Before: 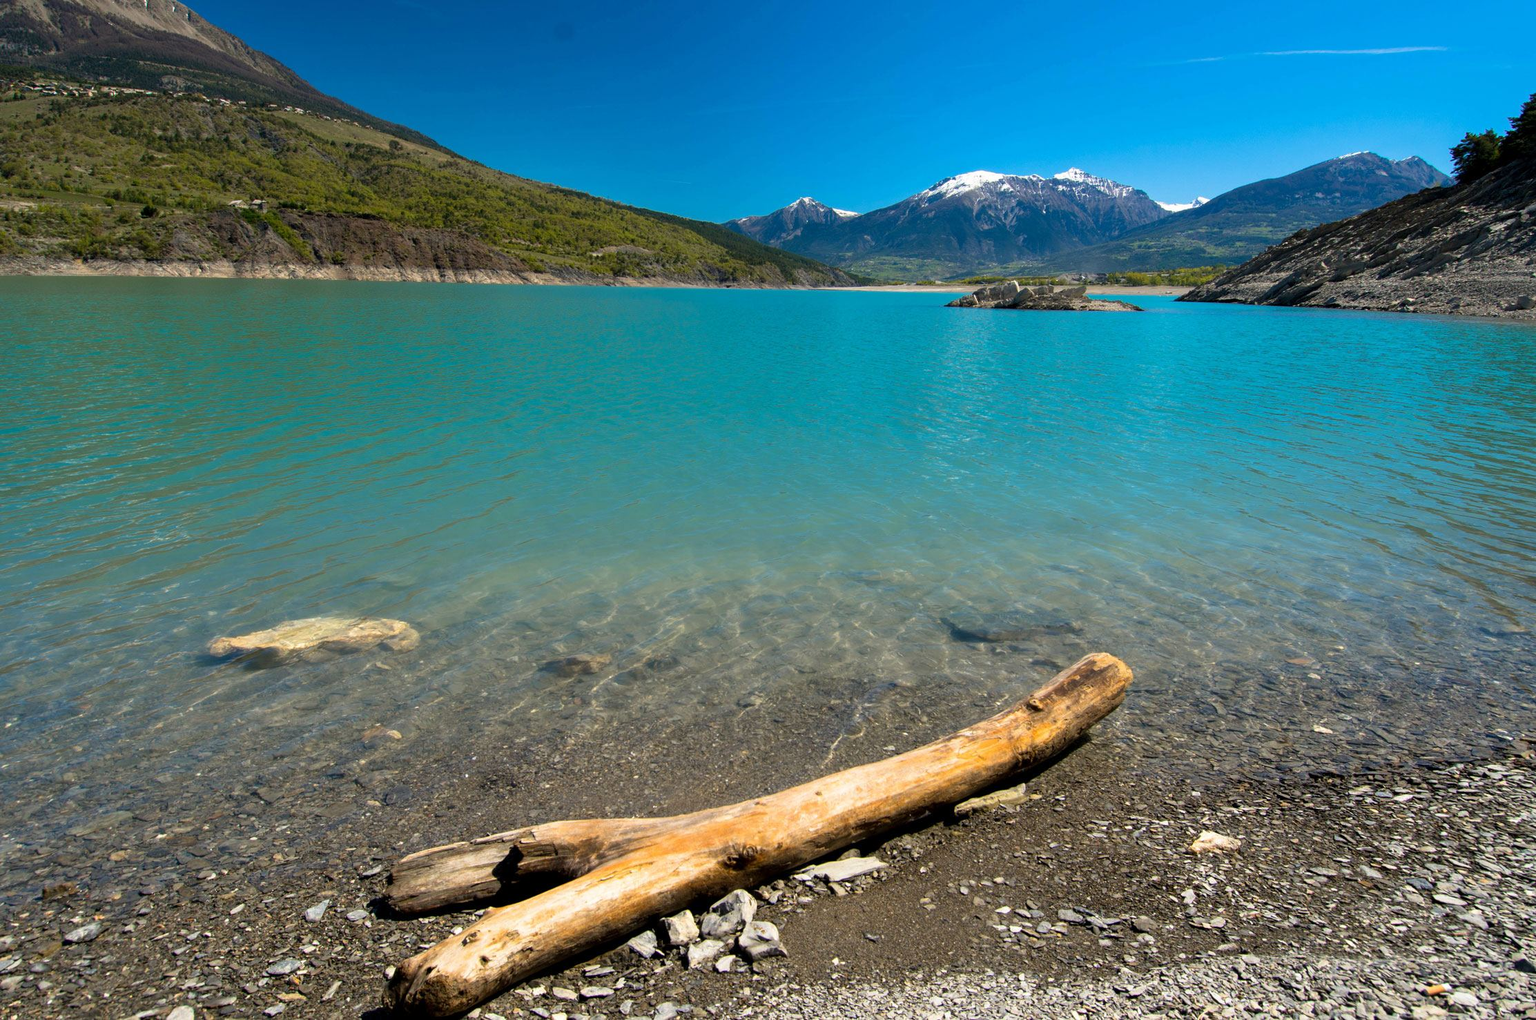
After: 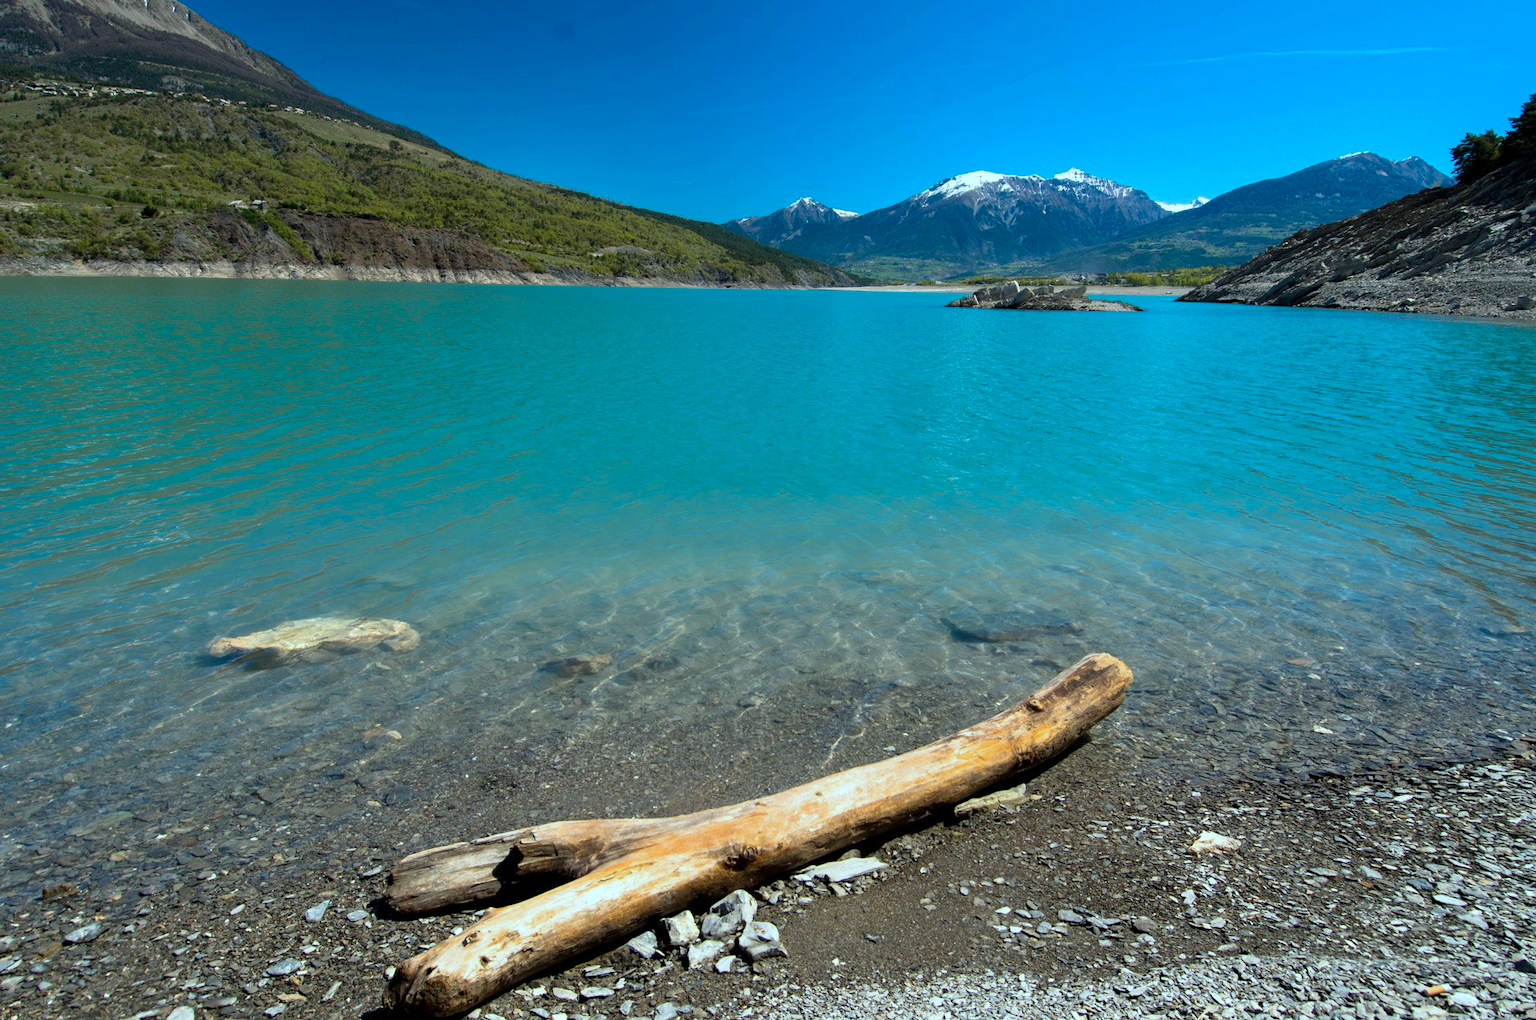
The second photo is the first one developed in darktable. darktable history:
color correction: highlights a* -11.43, highlights b* -15.04
